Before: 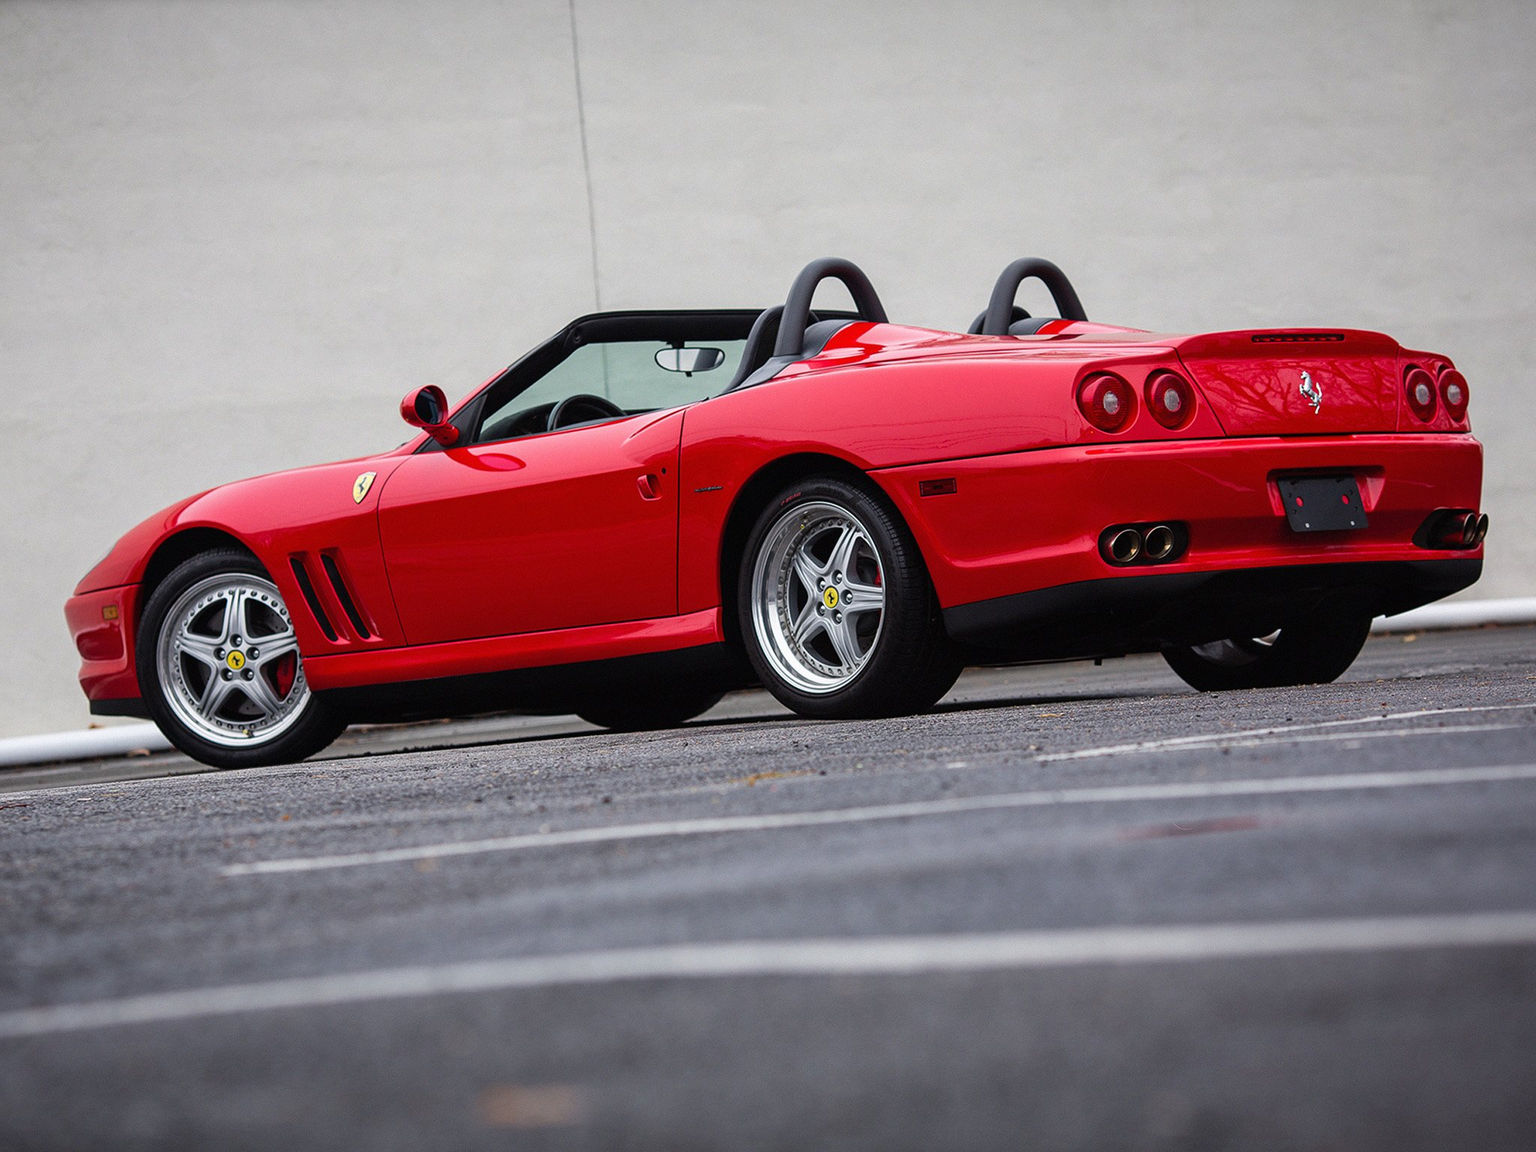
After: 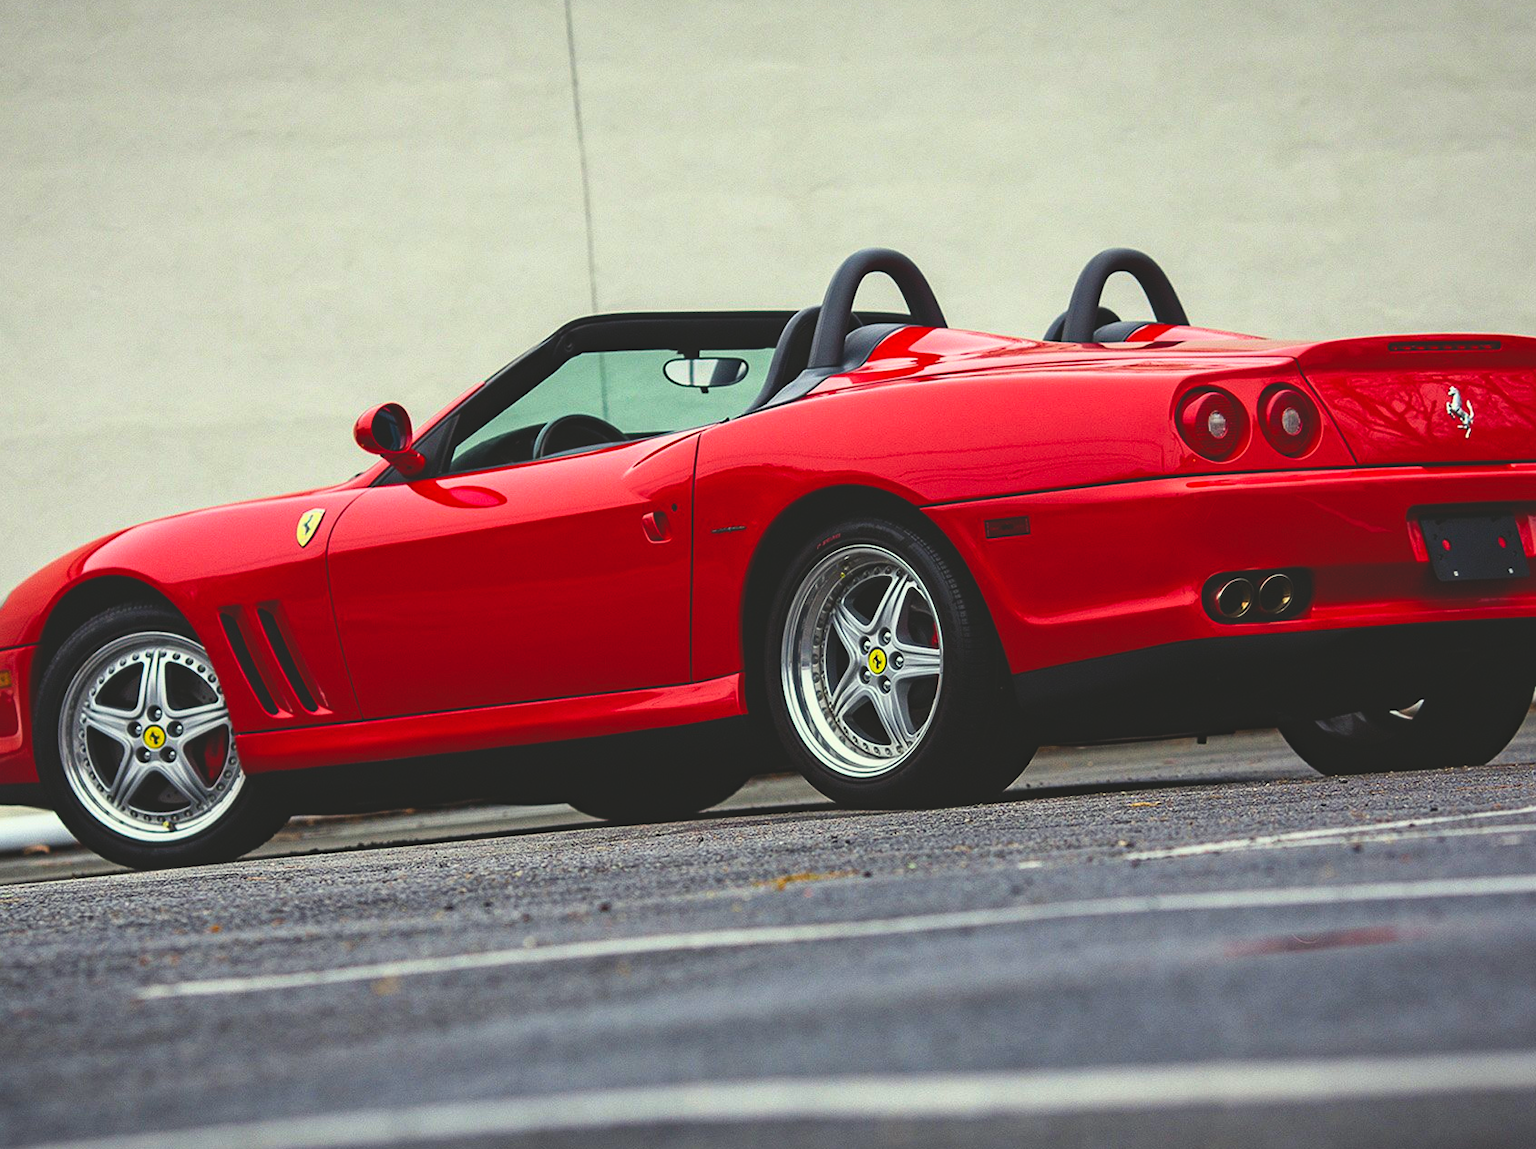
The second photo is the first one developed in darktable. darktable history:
tone curve: curves: ch0 [(0, 0) (0.091, 0.077) (0.517, 0.574) (0.745, 0.82) (0.844, 0.908) (0.909, 0.942) (1, 0.973)]; ch1 [(0, 0) (0.437, 0.404) (0.5, 0.5) (0.534, 0.546) (0.58, 0.603) (0.616, 0.649) (1, 1)]; ch2 [(0, 0) (0.442, 0.415) (0.5, 0.5) (0.535, 0.547) (0.585, 0.62) (1, 1)], color space Lab, independent channels, preserve colors none
crop and rotate: left 7.099%, top 4.639%, right 10.553%, bottom 13.145%
haze removal: compatibility mode true, adaptive false
color correction: highlights a* -5.83, highlights b* 11.08
contrast brightness saturation: contrast 0.067, brightness -0.143, saturation 0.108
exposure: black level correction -0.041, exposure 0.061 EV, compensate highlight preservation false
